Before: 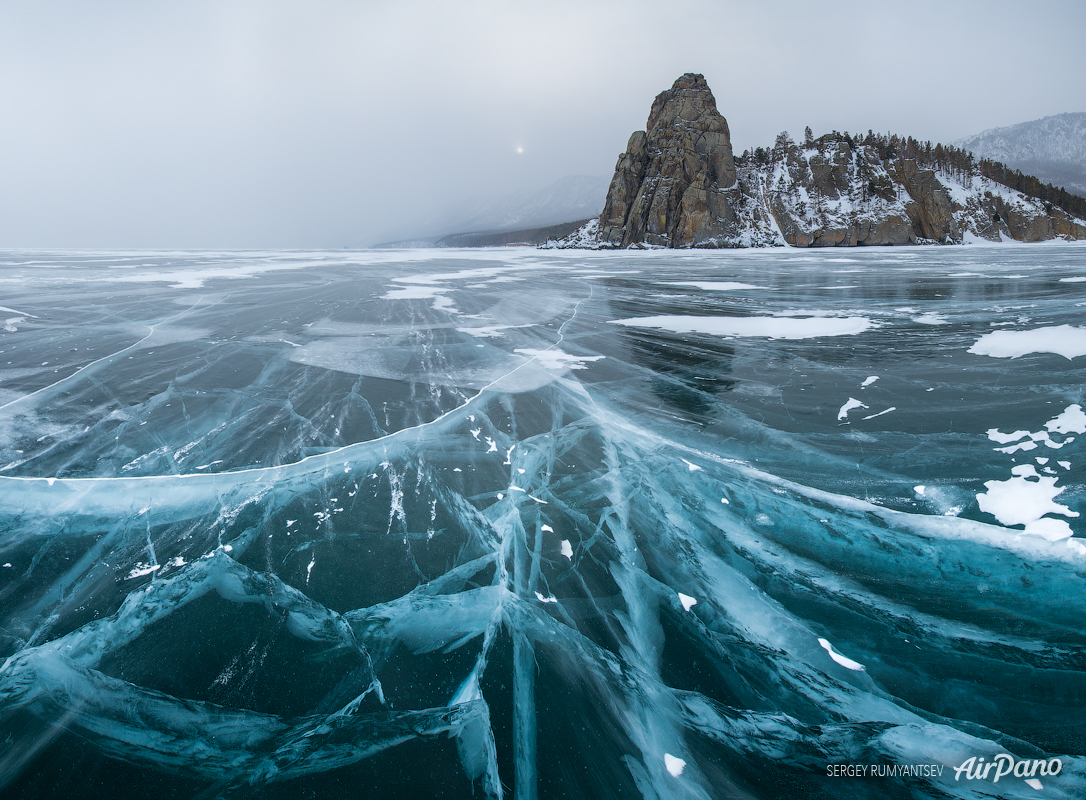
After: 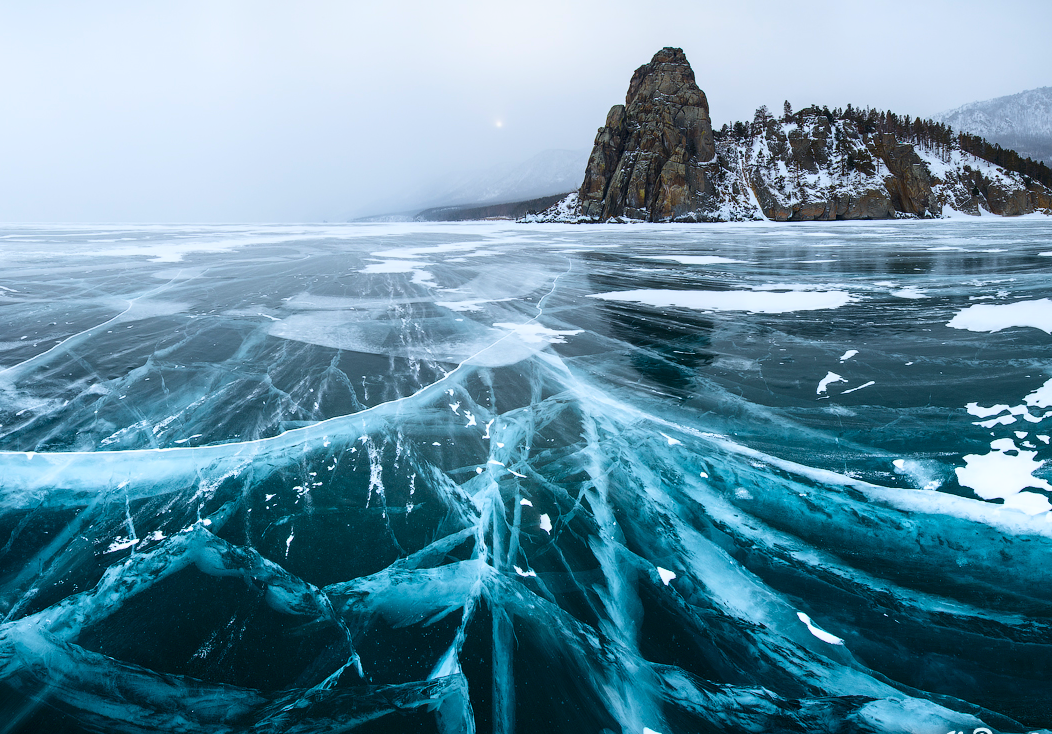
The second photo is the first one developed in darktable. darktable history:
crop: left 1.964%, top 3.251%, right 1.122%, bottom 4.933%
contrast brightness saturation: contrast 0.28
color balance rgb: perceptual saturation grading › global saturation 25%, global vibrance 20%
exposure: compensate highlight preservation false
